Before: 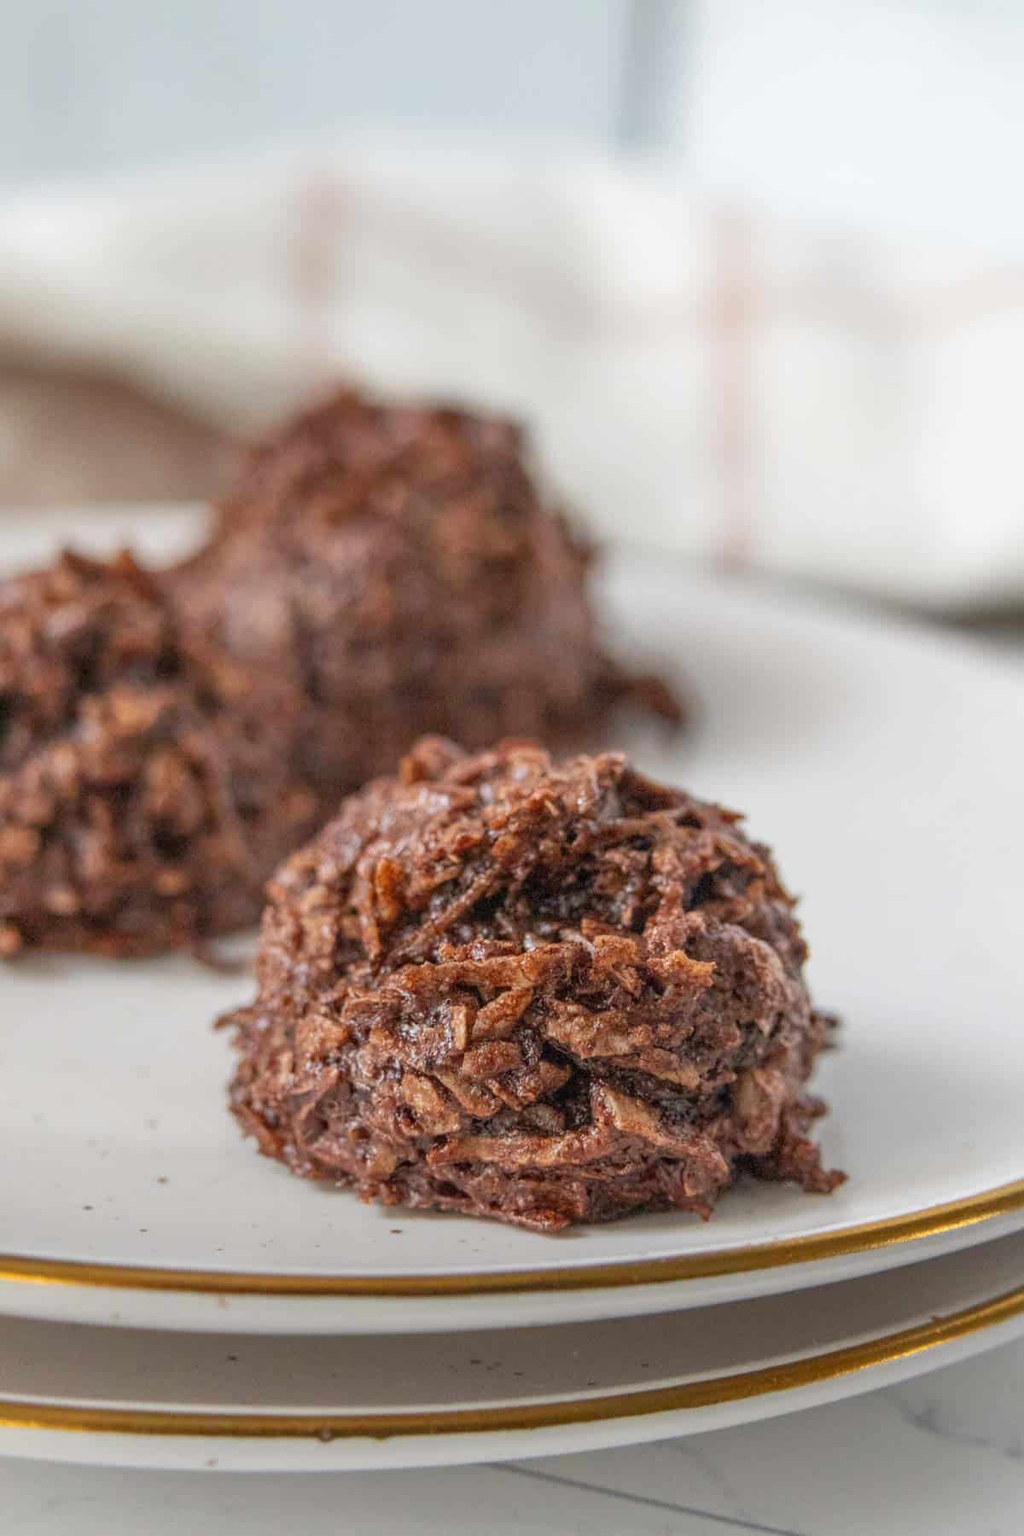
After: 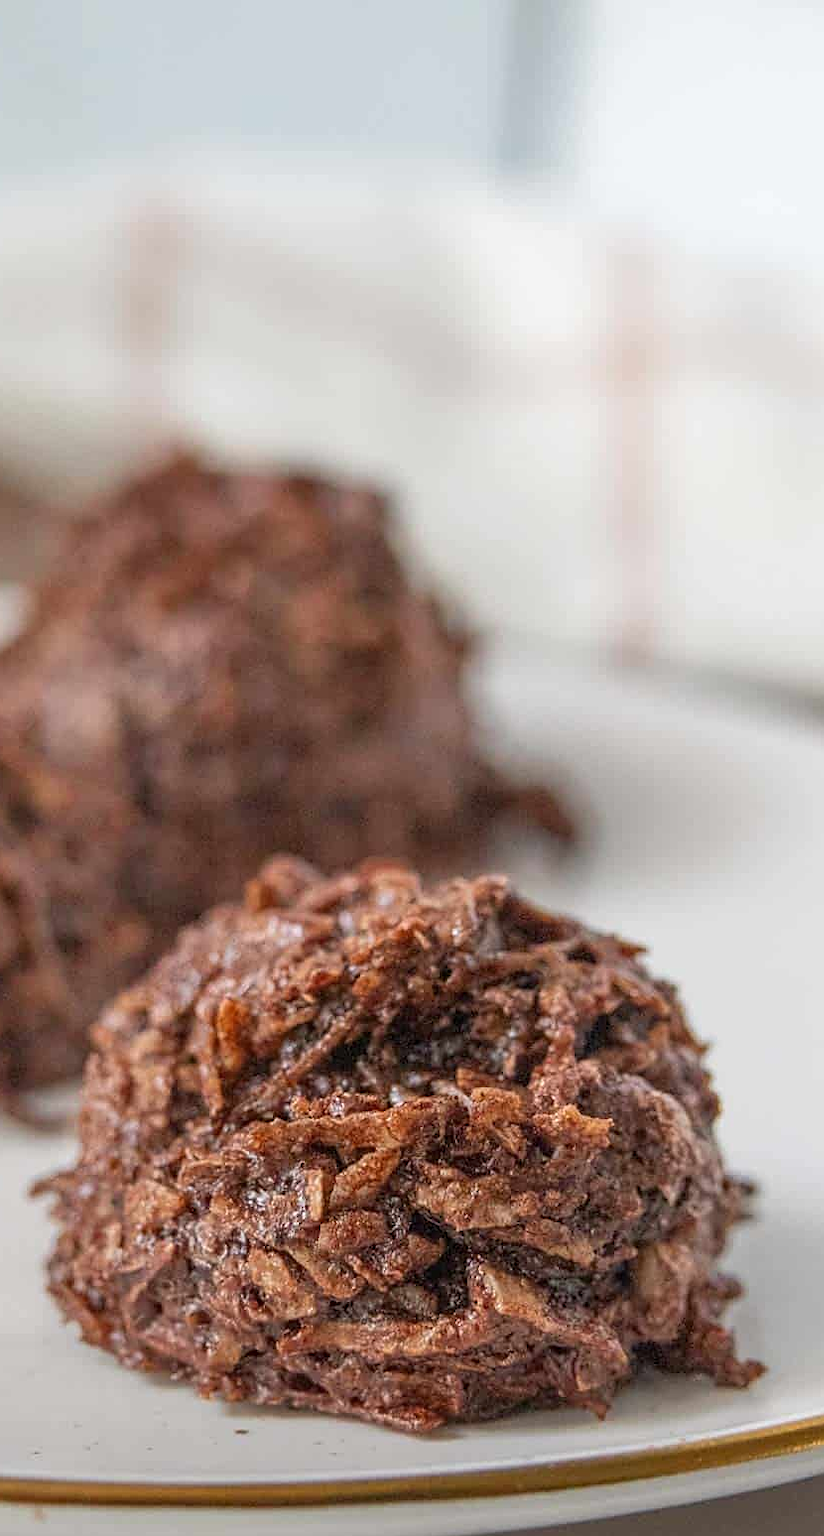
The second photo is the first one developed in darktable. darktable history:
sharpen: on, module defaults
crop: left 18.479%, right 12.2%, bottom 13.971%
